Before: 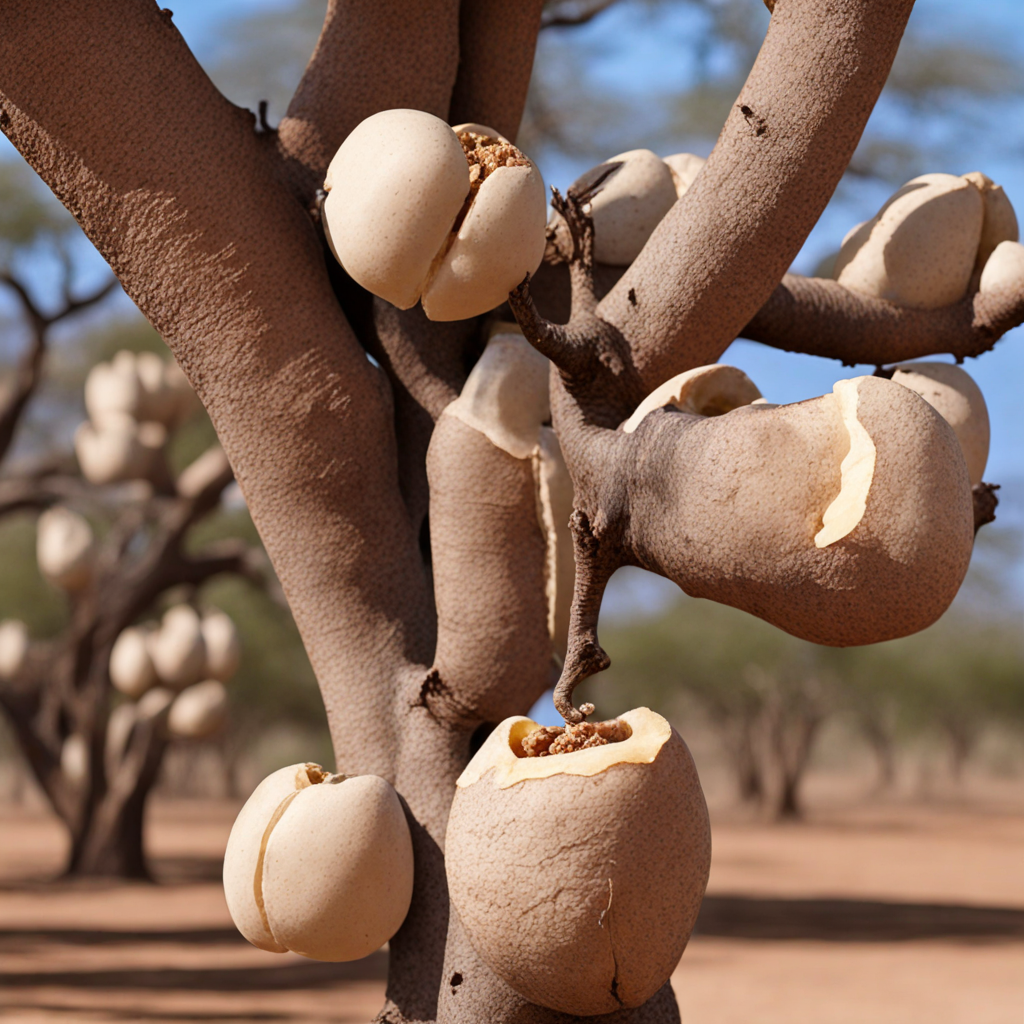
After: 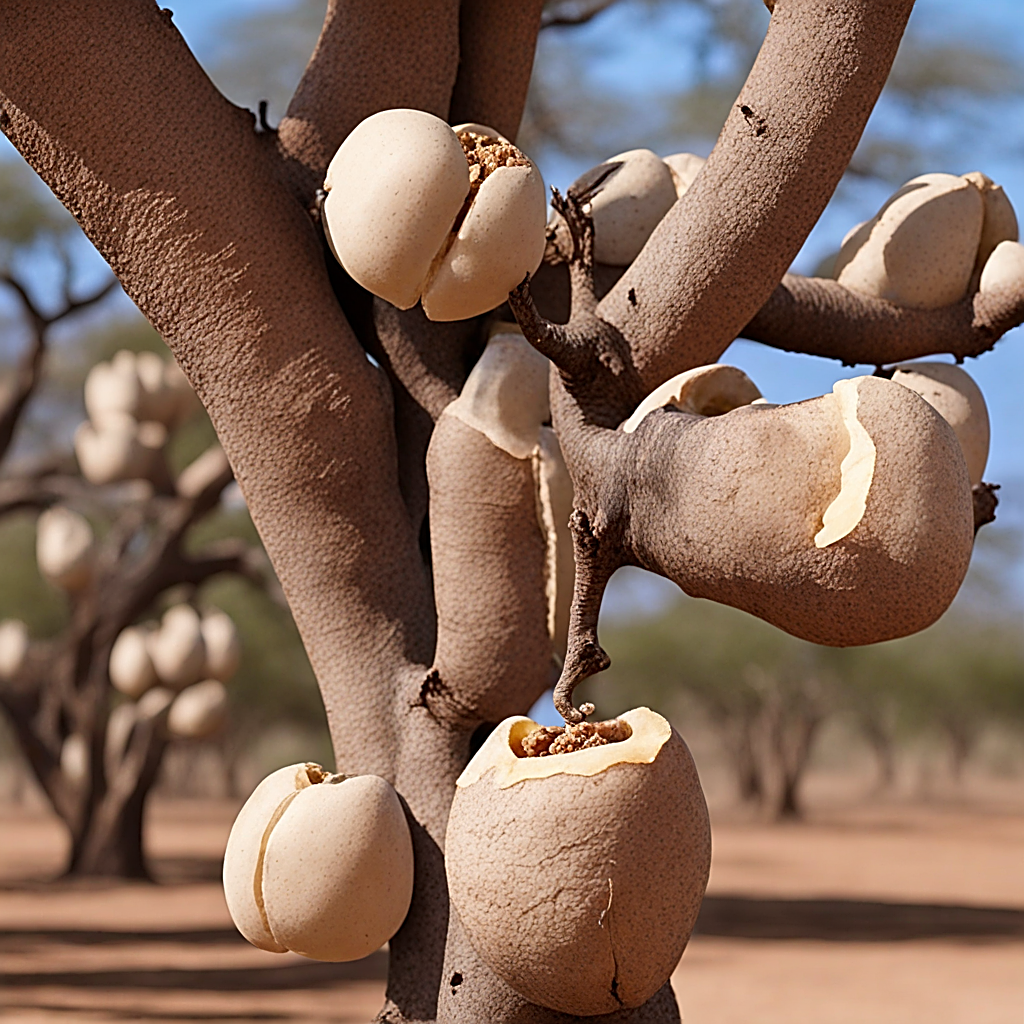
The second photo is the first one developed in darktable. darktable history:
sharpen: amount 0.986
